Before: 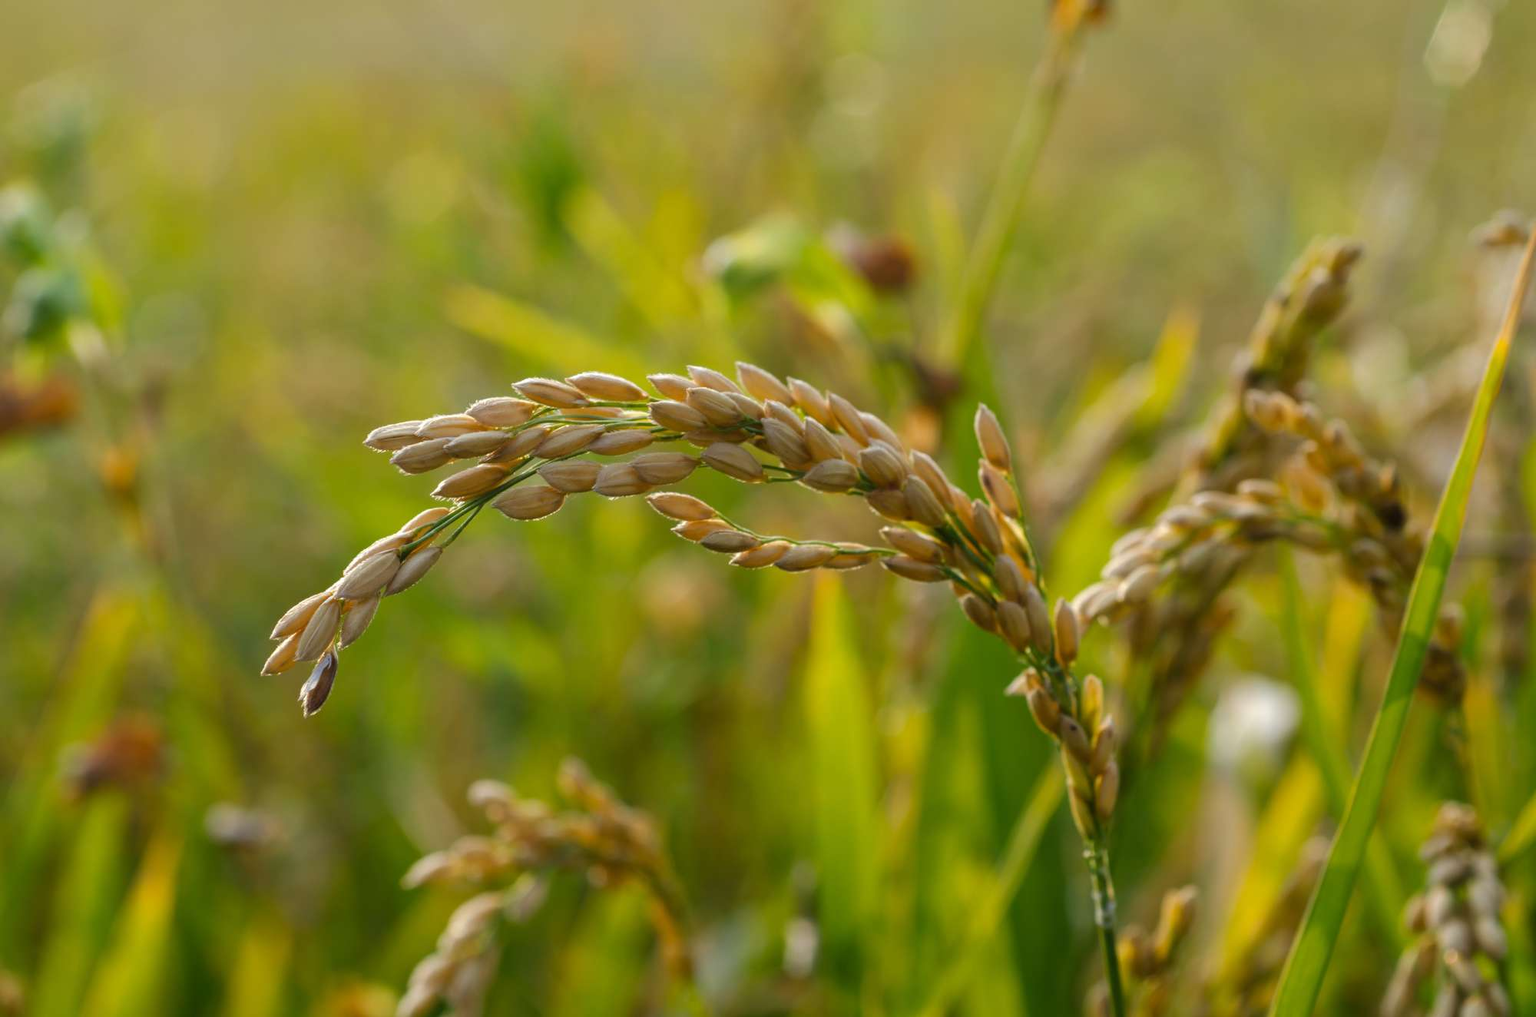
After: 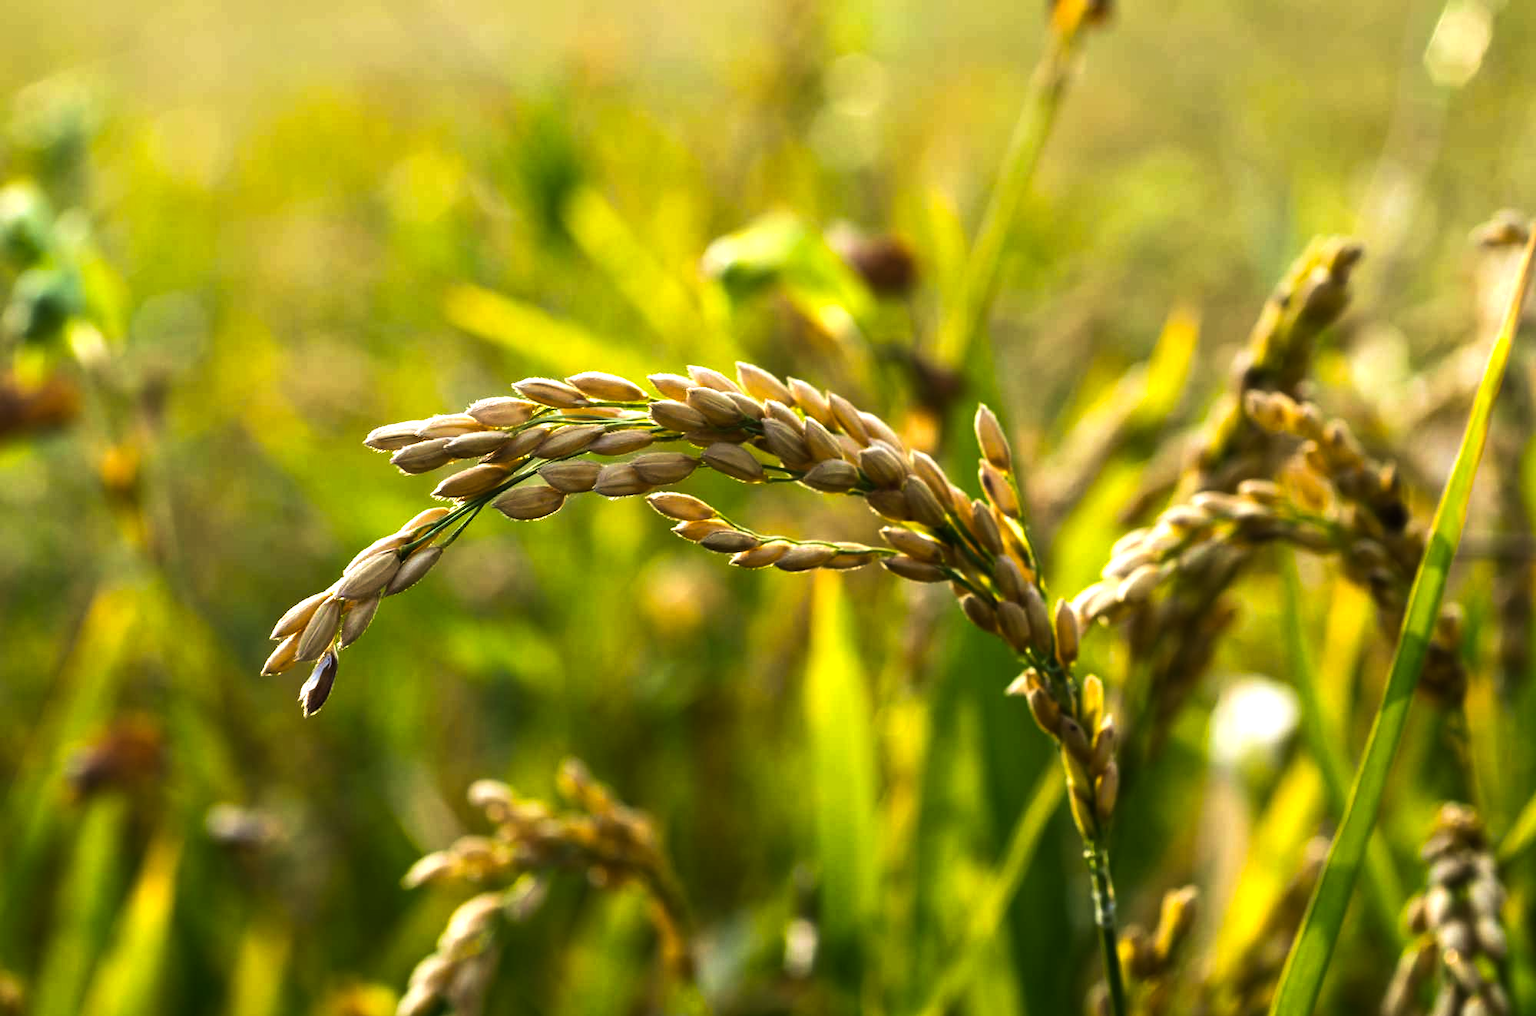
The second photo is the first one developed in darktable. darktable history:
velvia: on, module defaults
tone equalizer: -8 EV -0.75 EV, -7 EV -0.7 EV, -6 EV -0.6 EV, -5 EV -0.4 EV, -3 EV 0.4 EV, -2 EV 0.6 EV, -1 EV 0.7 EV, +0 EV 0.75 EV, edges refinement/feathering 500, mask exposure compensation -1.57 EV, preserve details no
color balance rgb: perceptual brilliance grading › highlights 14.29%, perceptual brilliance grading › mid-tones -5.92%, perceptual brilliance grading › shadows -26.83%, global vibrance 31.18%
